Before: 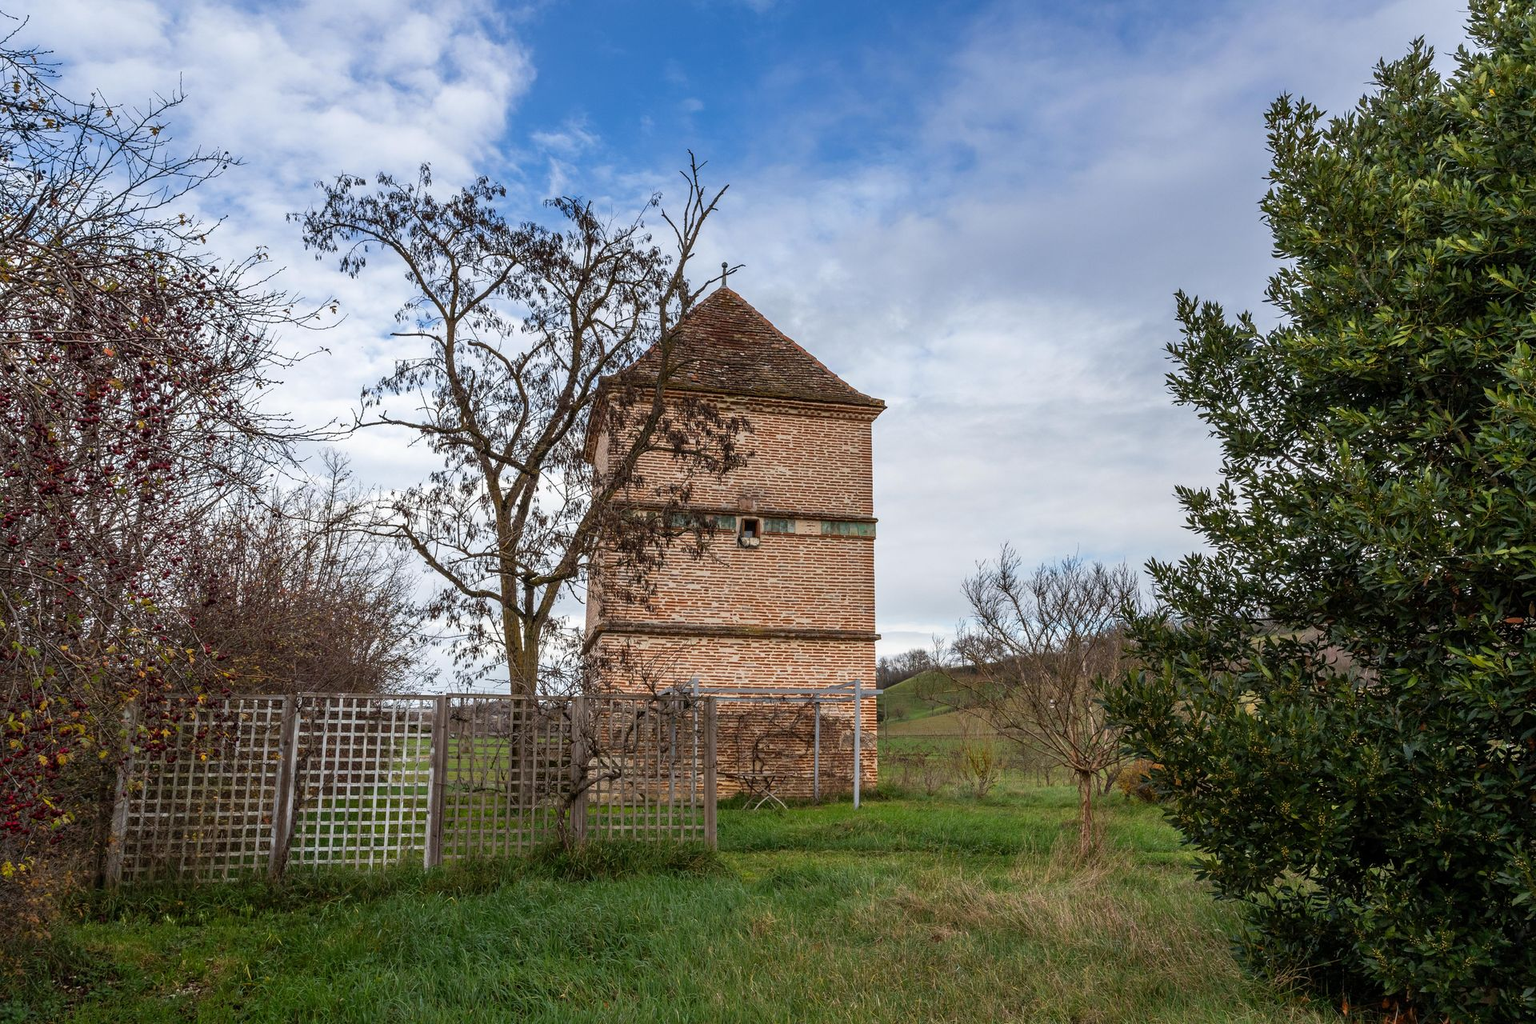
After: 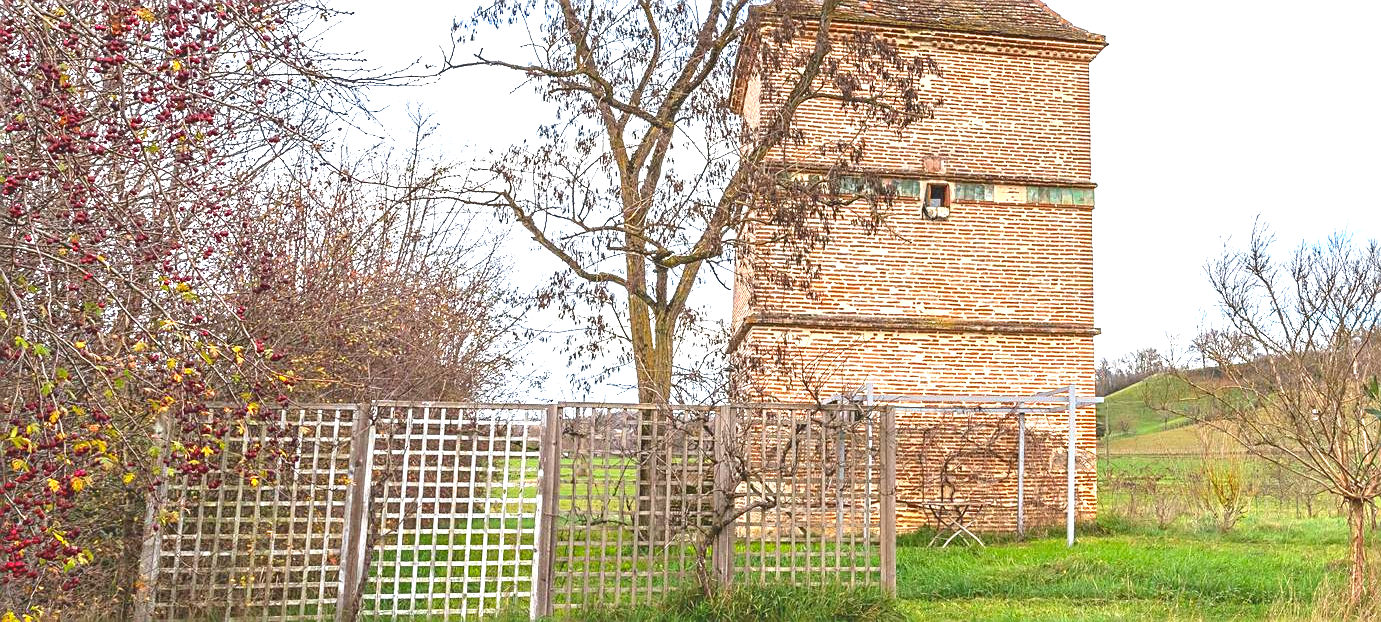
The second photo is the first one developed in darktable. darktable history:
exposure: exposure 2.228 EV, compensate exposure bias true, compensate highlight preservation false
sharpen: on, module defaults
crop: top 36.376%, right 28.028%, bottom 14.959%
contrast brightness saturation: contrast -0.292
